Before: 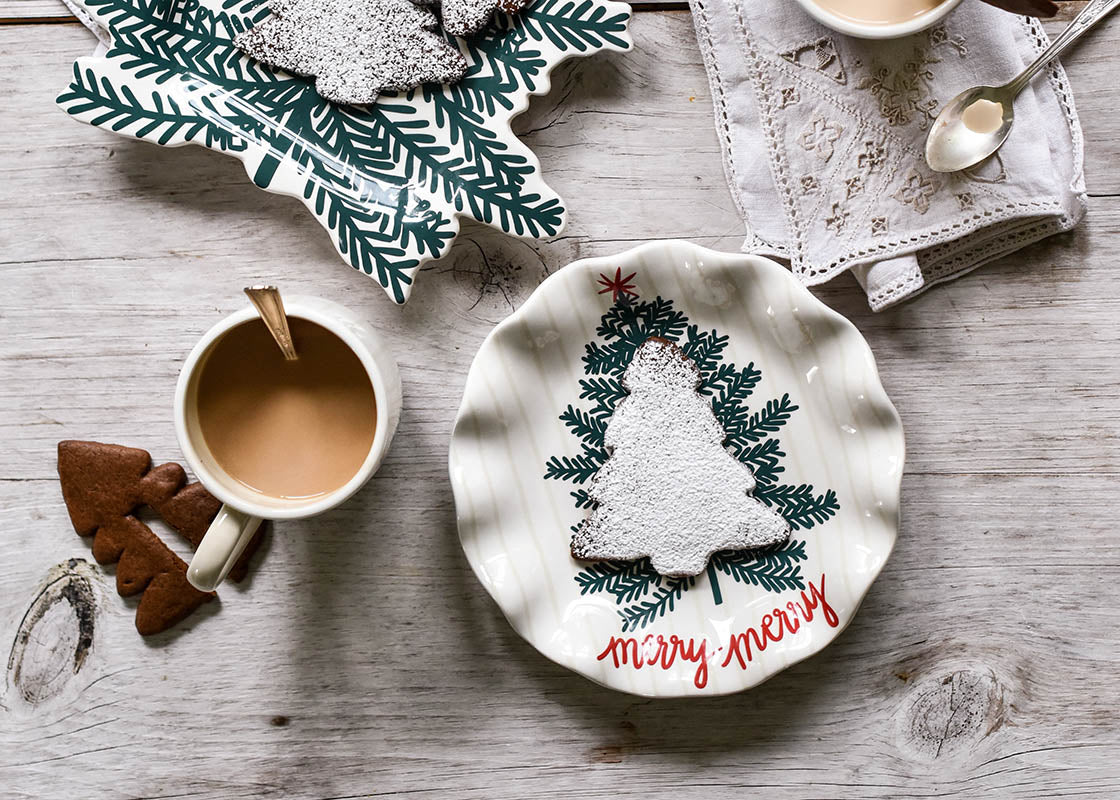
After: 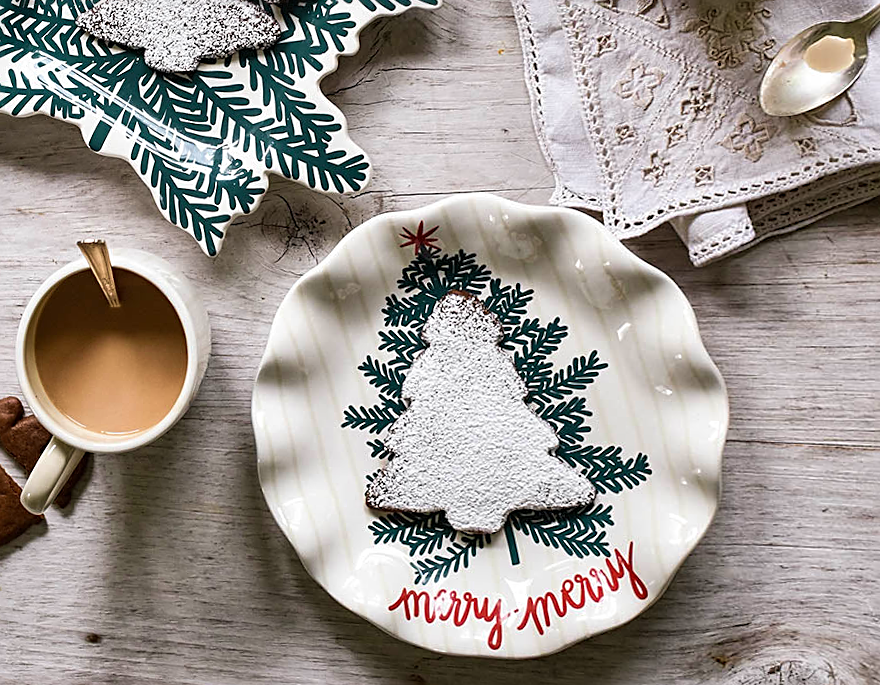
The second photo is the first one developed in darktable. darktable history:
sharpen: on, module defaults
velvia: on, module defaults
crop and rotate: left 9.597%, right 10.195%
rotate and perspective: rotation 1.69°, lens shift (vertical) -0.023, lens shift (horizontal) -0.291, crop left 0.025, crop right 0.988, crop top 0.092, crop bottom 0.842
